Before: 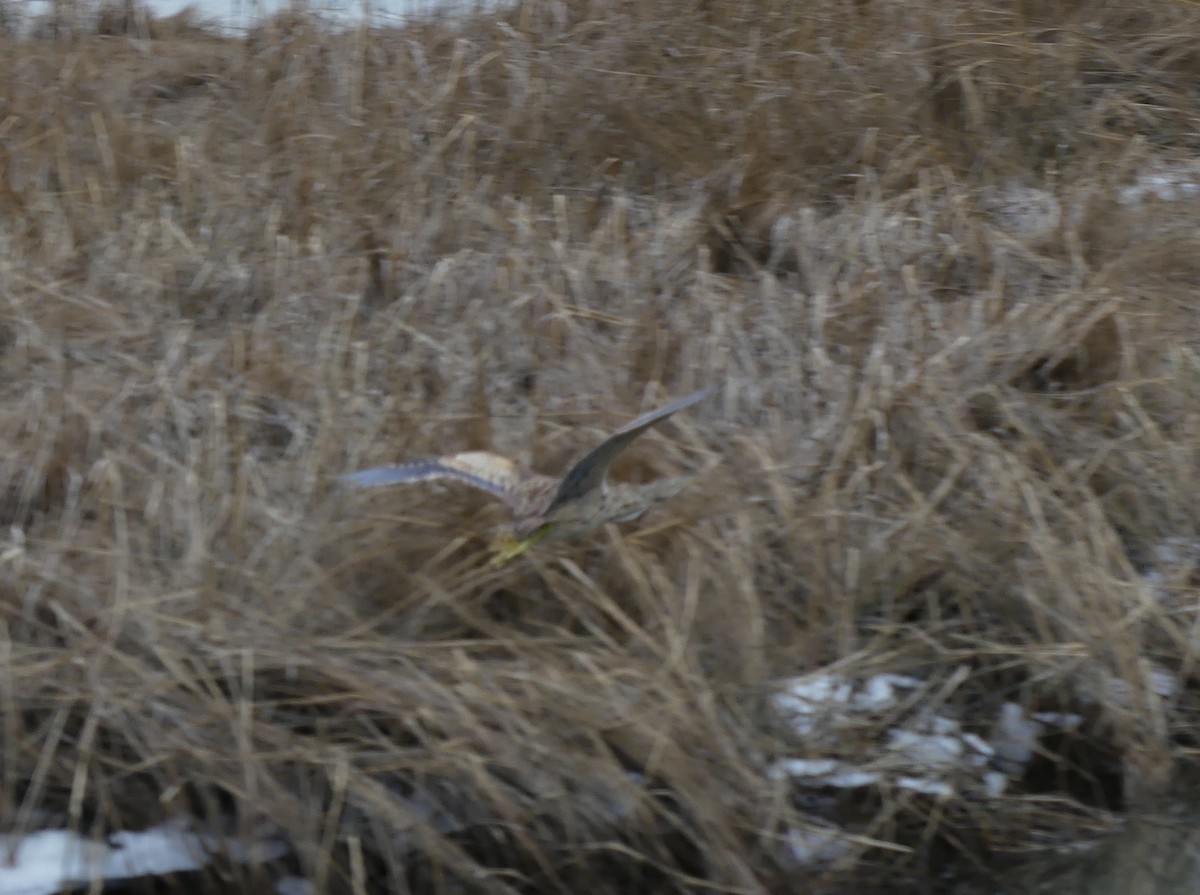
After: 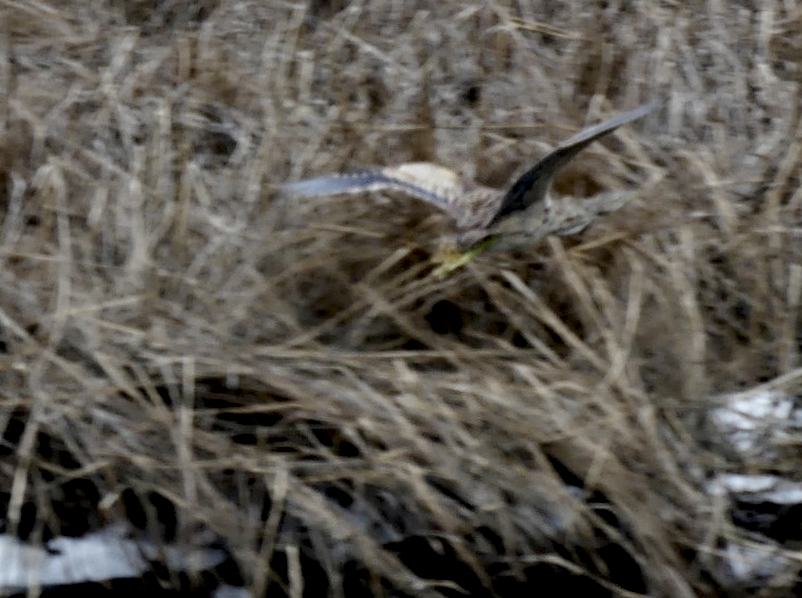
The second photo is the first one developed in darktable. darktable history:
filmic rgb: middle gray luminance 30%, black relative exposure -9 EV, white relative exposure 7 EV, threshold 6 EV, target black luminance 0%, hardness 2.94, latitude 2.04%, contrast 0.963, highlights saturation mix 5%, shadows ↔ highlights balance 12.16%, add noise in highlights 0, preserve chrominance no, color science v3 (2019), use custom middle-gray values true, iterations of high-quality reconstruction 0, contrast in highlights soft, enable highlight reconstruction true
exposure: exposure 0.6 EV, compensate highlight preservation false
local contrast: highlights 80%, shadows 57%, detail 175%, midtone range 0.602
crop and rotate: angle -0.82°, left 3.85%, top 31.828%, right 27.992%
